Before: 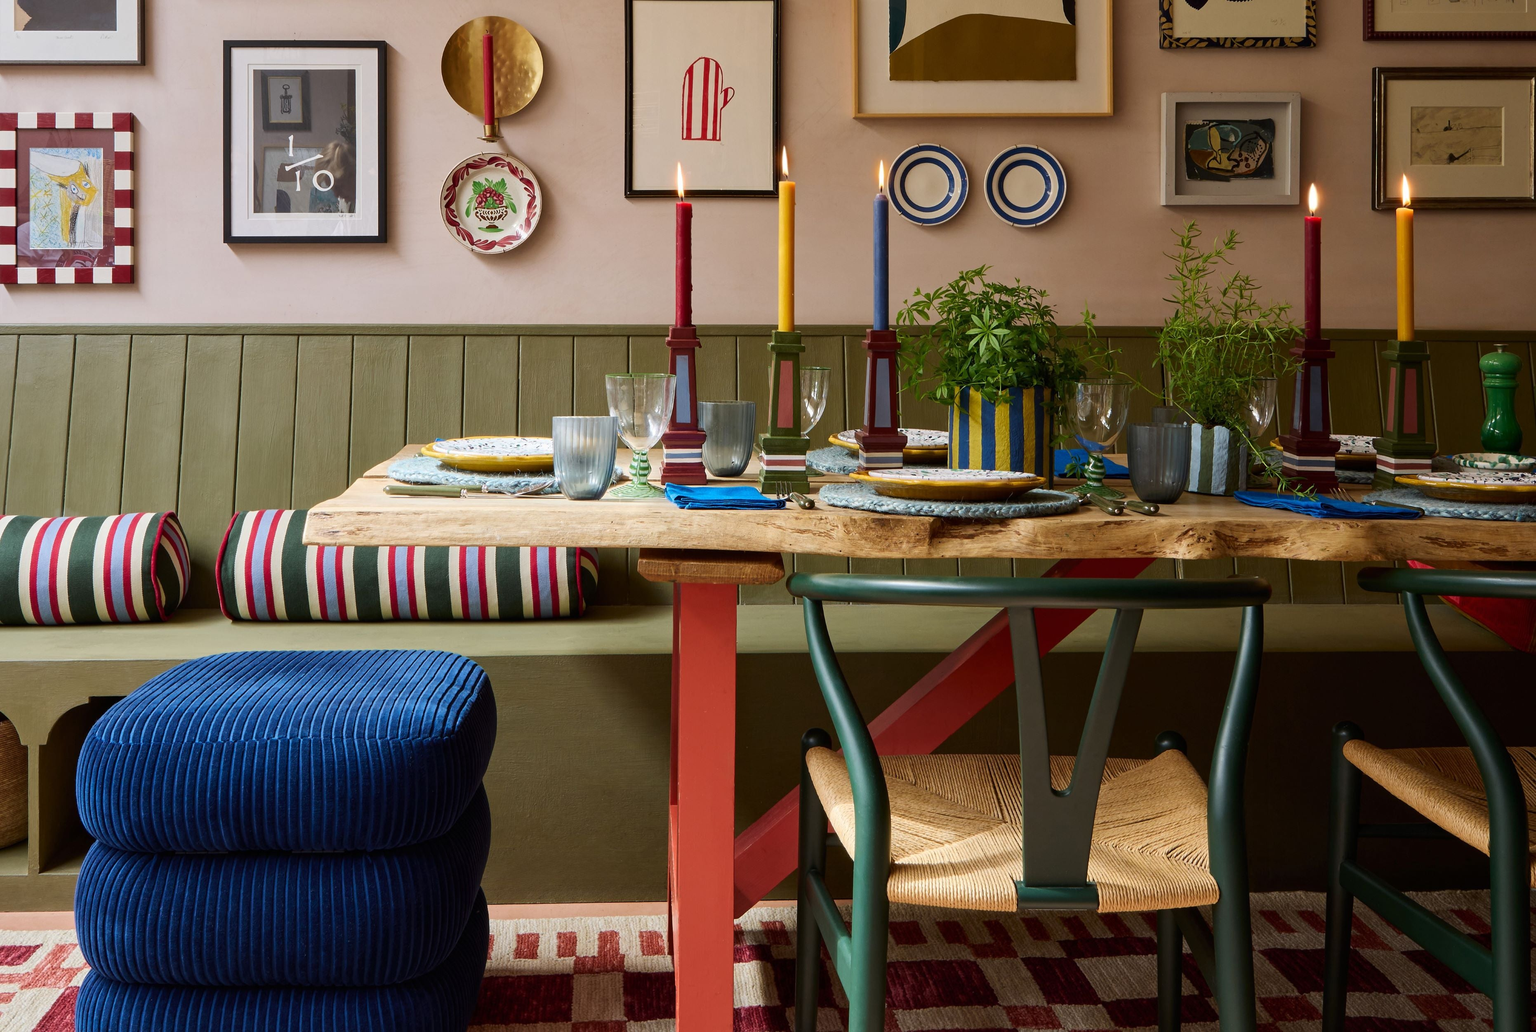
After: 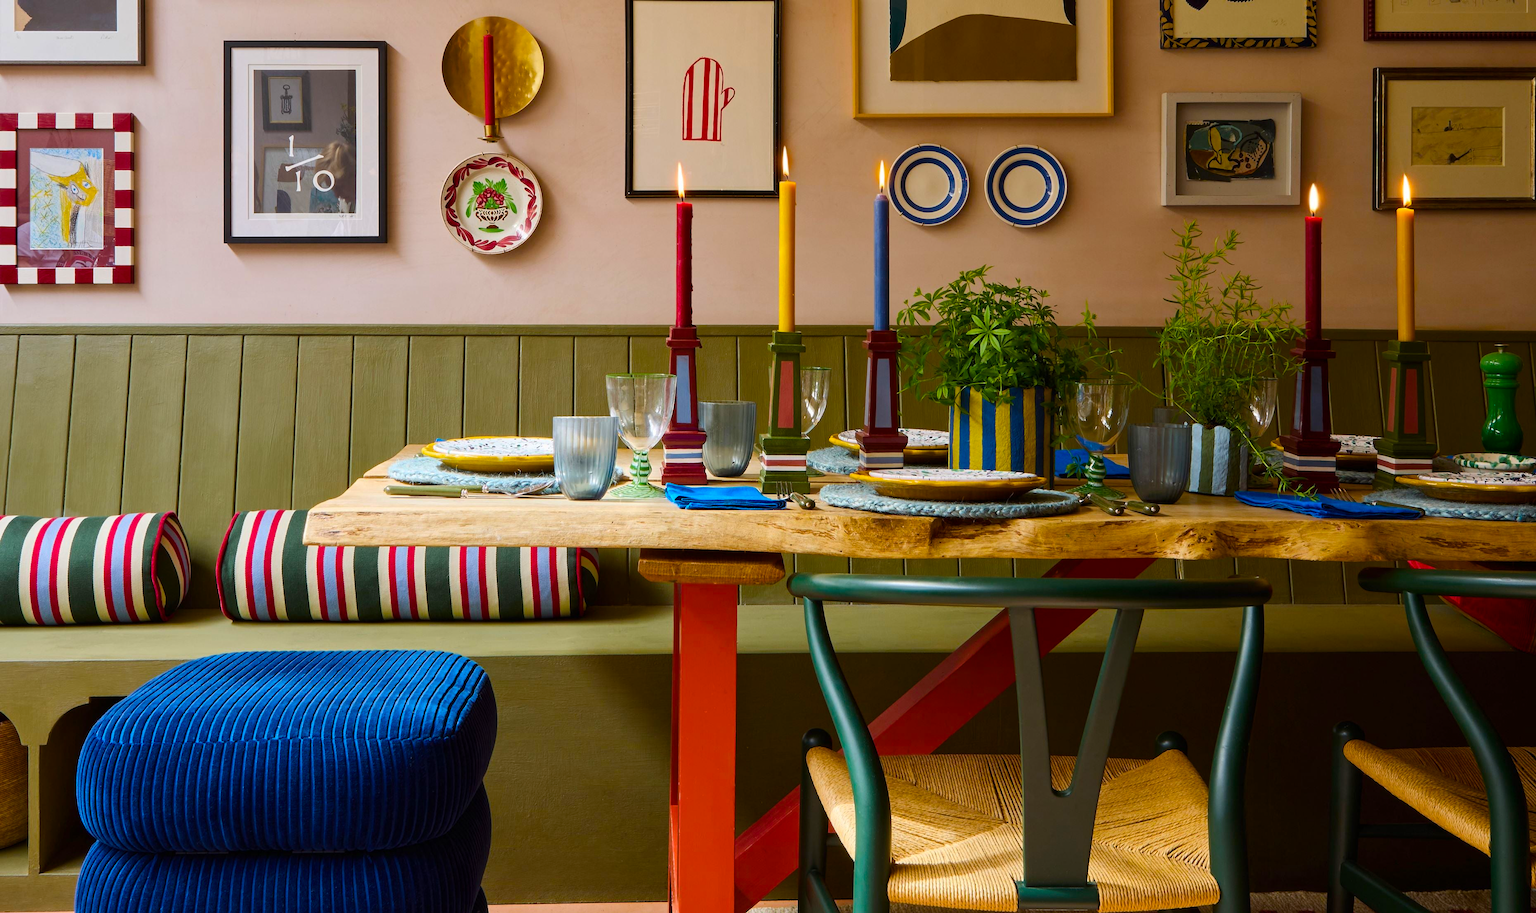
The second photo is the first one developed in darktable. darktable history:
color balance rgb: linear chroma grading › global chroma 15%, perceptual saturation grading › global saturation 30%
crop and rotate: top 0%, bottom 11.49%
